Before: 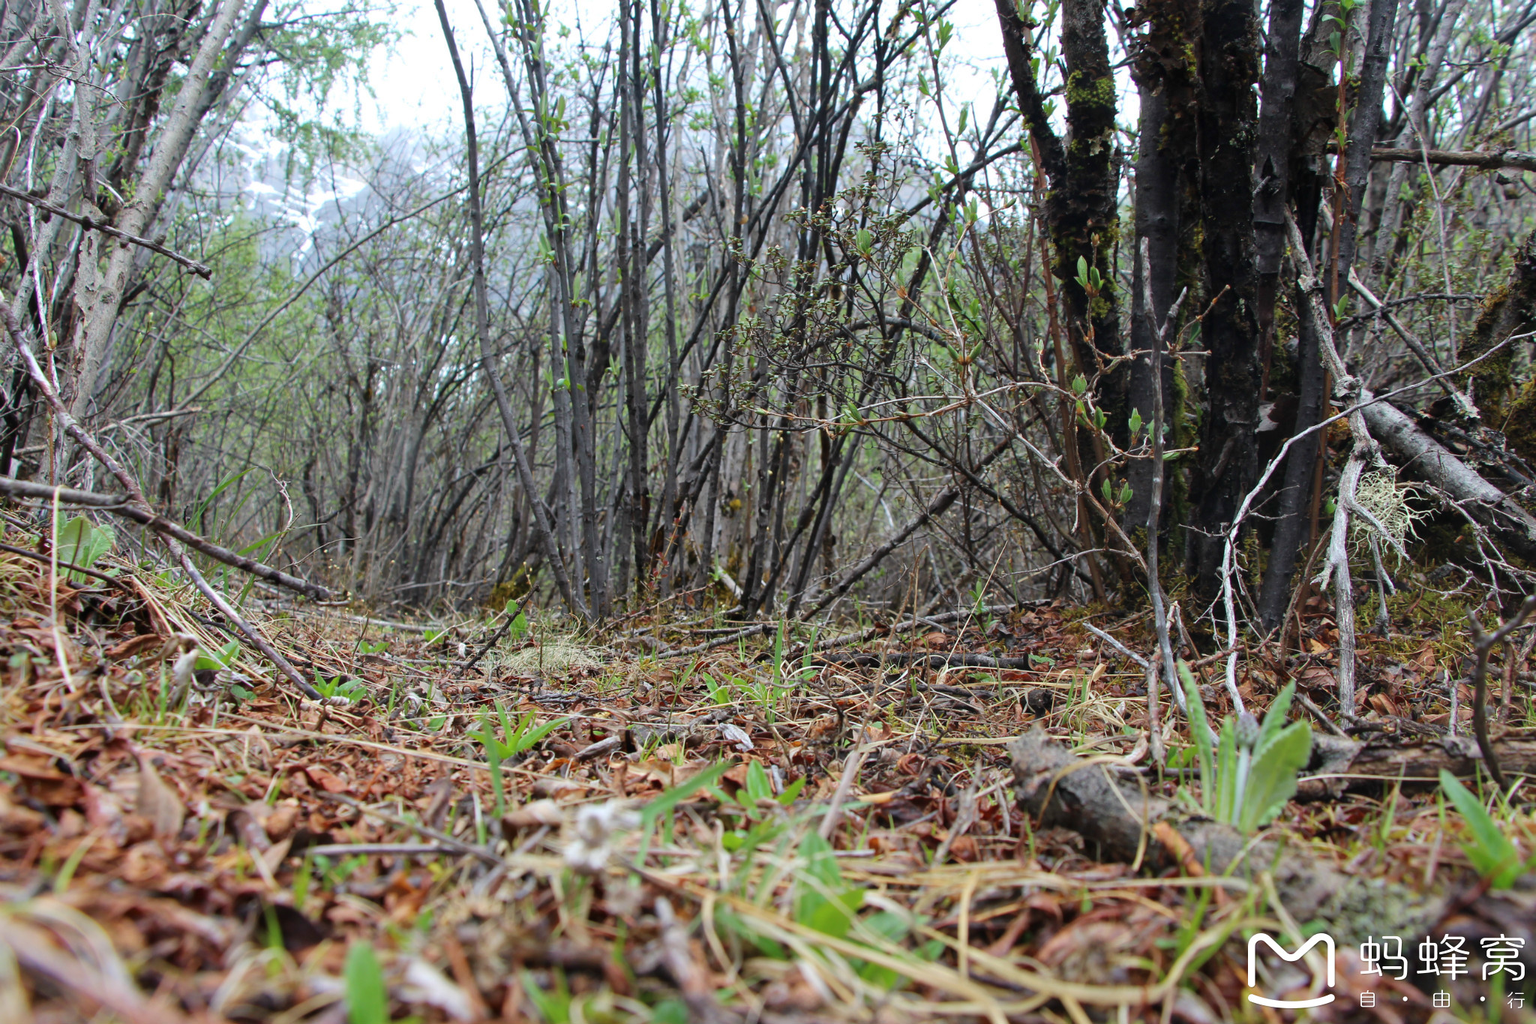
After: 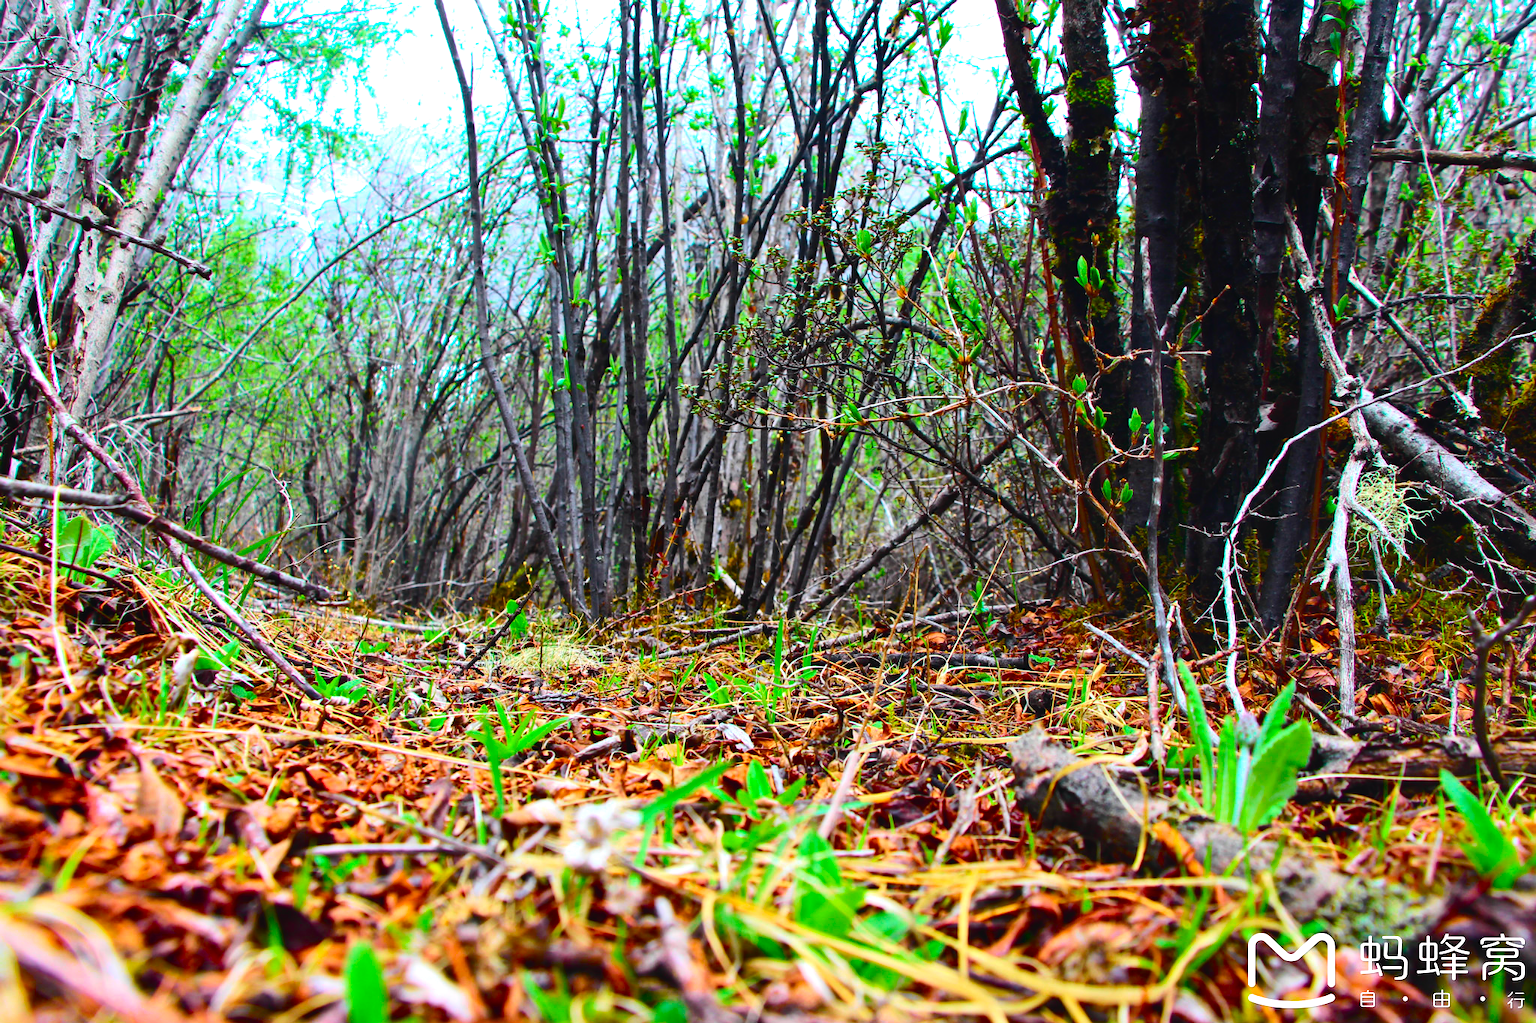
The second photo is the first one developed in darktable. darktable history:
color balance rgb: linear chroma grading › global chroma 9%, perceptual saturation grading › global saturation 36%, perceptual saturation grading › shadows 35%, perceptual brilliance grading › global brilliance 15%, perceptual brilliance grading › shadows -35%, global vibrance 15%
tone curve: curves: ch0 [(0, 0.023) (0.103, 0.087) (0.295, 0.297) (0.445, 0.531) (0.553, 0.665) (0.735, 0.843) (0.994, 1)]; ch1 [(0, 0) (0.427, 0.346) (0.456, 0.426) (0.484, 0.483) (0.509, 0.514) (0.535, 0.56) (0.581, 0.632) (0.646, 0.715) (1, 1)]; ch2 [(0, 0) (0.369, 0.388) (0.449, 0.431) (0.501, 0.495) (0.533, 0.518) (0.572, 0.612) (0.677, 0.752) (1, 1)], color space Lab, independent channels, preserve colors none
